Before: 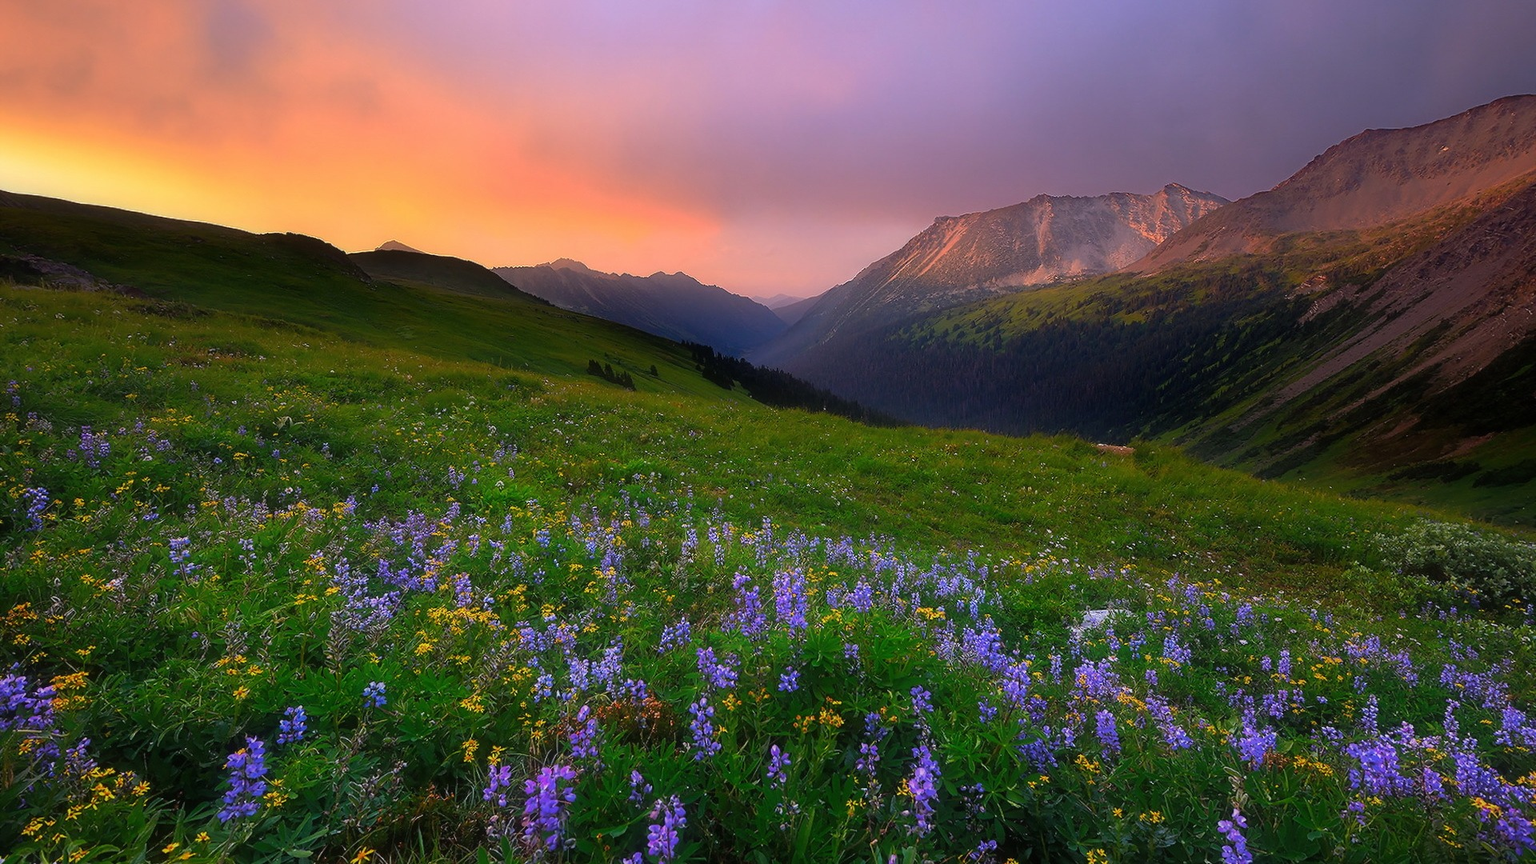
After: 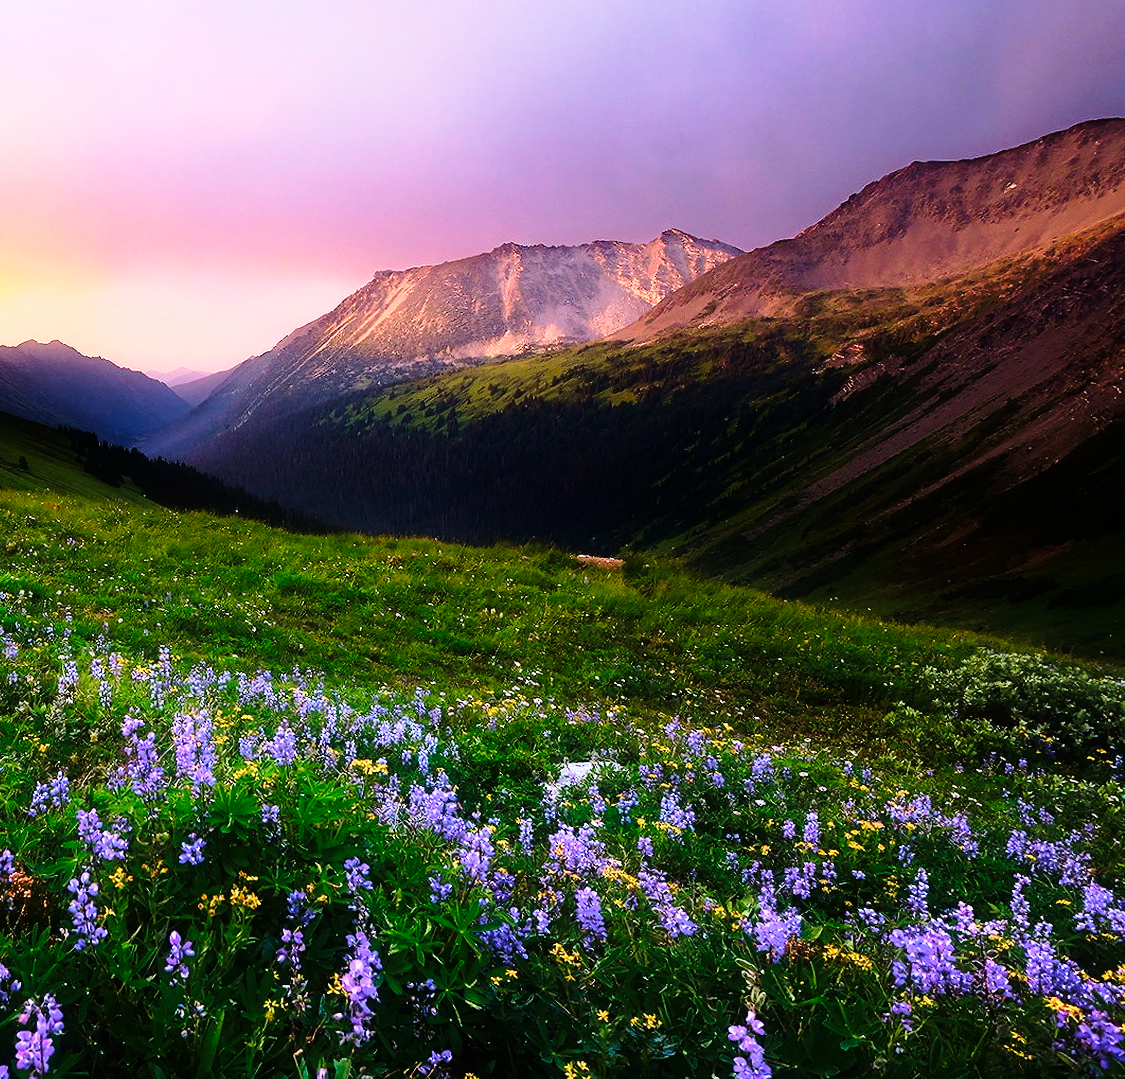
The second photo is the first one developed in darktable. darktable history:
rgb curve: curves: ch0 [(0, 0) (0.136, 0.078) (0.262, 0.245) (0.414, 0.42) (1, 1)], compensate middle gray true, preserve colors basic power
tone equalizer: -8 EV -0.75 EV, -7 EV -0.7 EV, -6 EV -0.6 EV, -5 EV -0.4 EV, -3 EV 0.4 EV, -2 EV 0.6 EV, -1 EV 0.7 EV, +0 EV 0.75 EV, edges refinement/feathering 500, mask exposure compensation -1.57 EV, preserve details no
crop: left 41.402%
velvia: strength 45%
base curve: curves: ch0 [(0, 0) (0.028, 0.03) (0.121, 0.232) (0.46, 0.748) (0.859, 0.968) (1, 1)], preserve colors none
